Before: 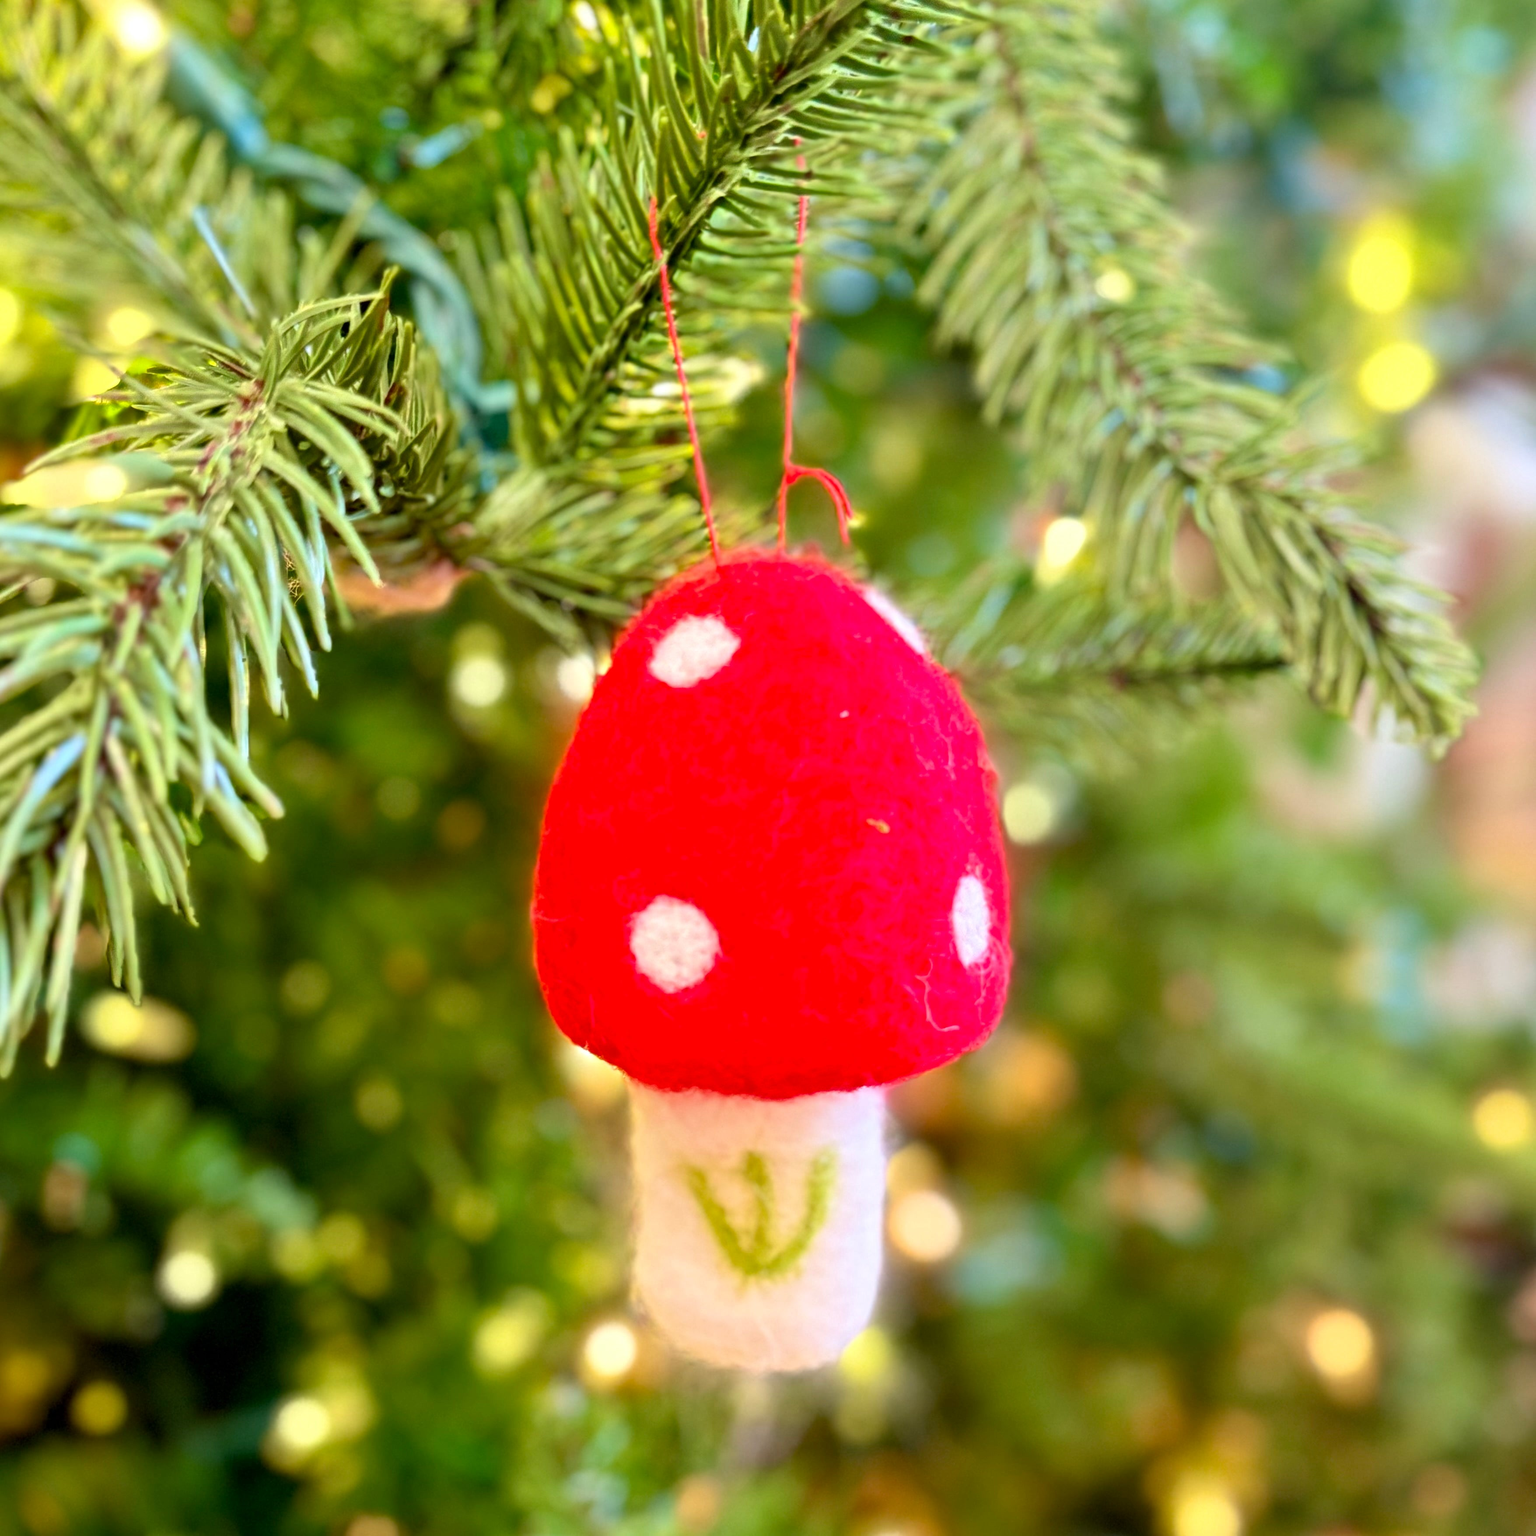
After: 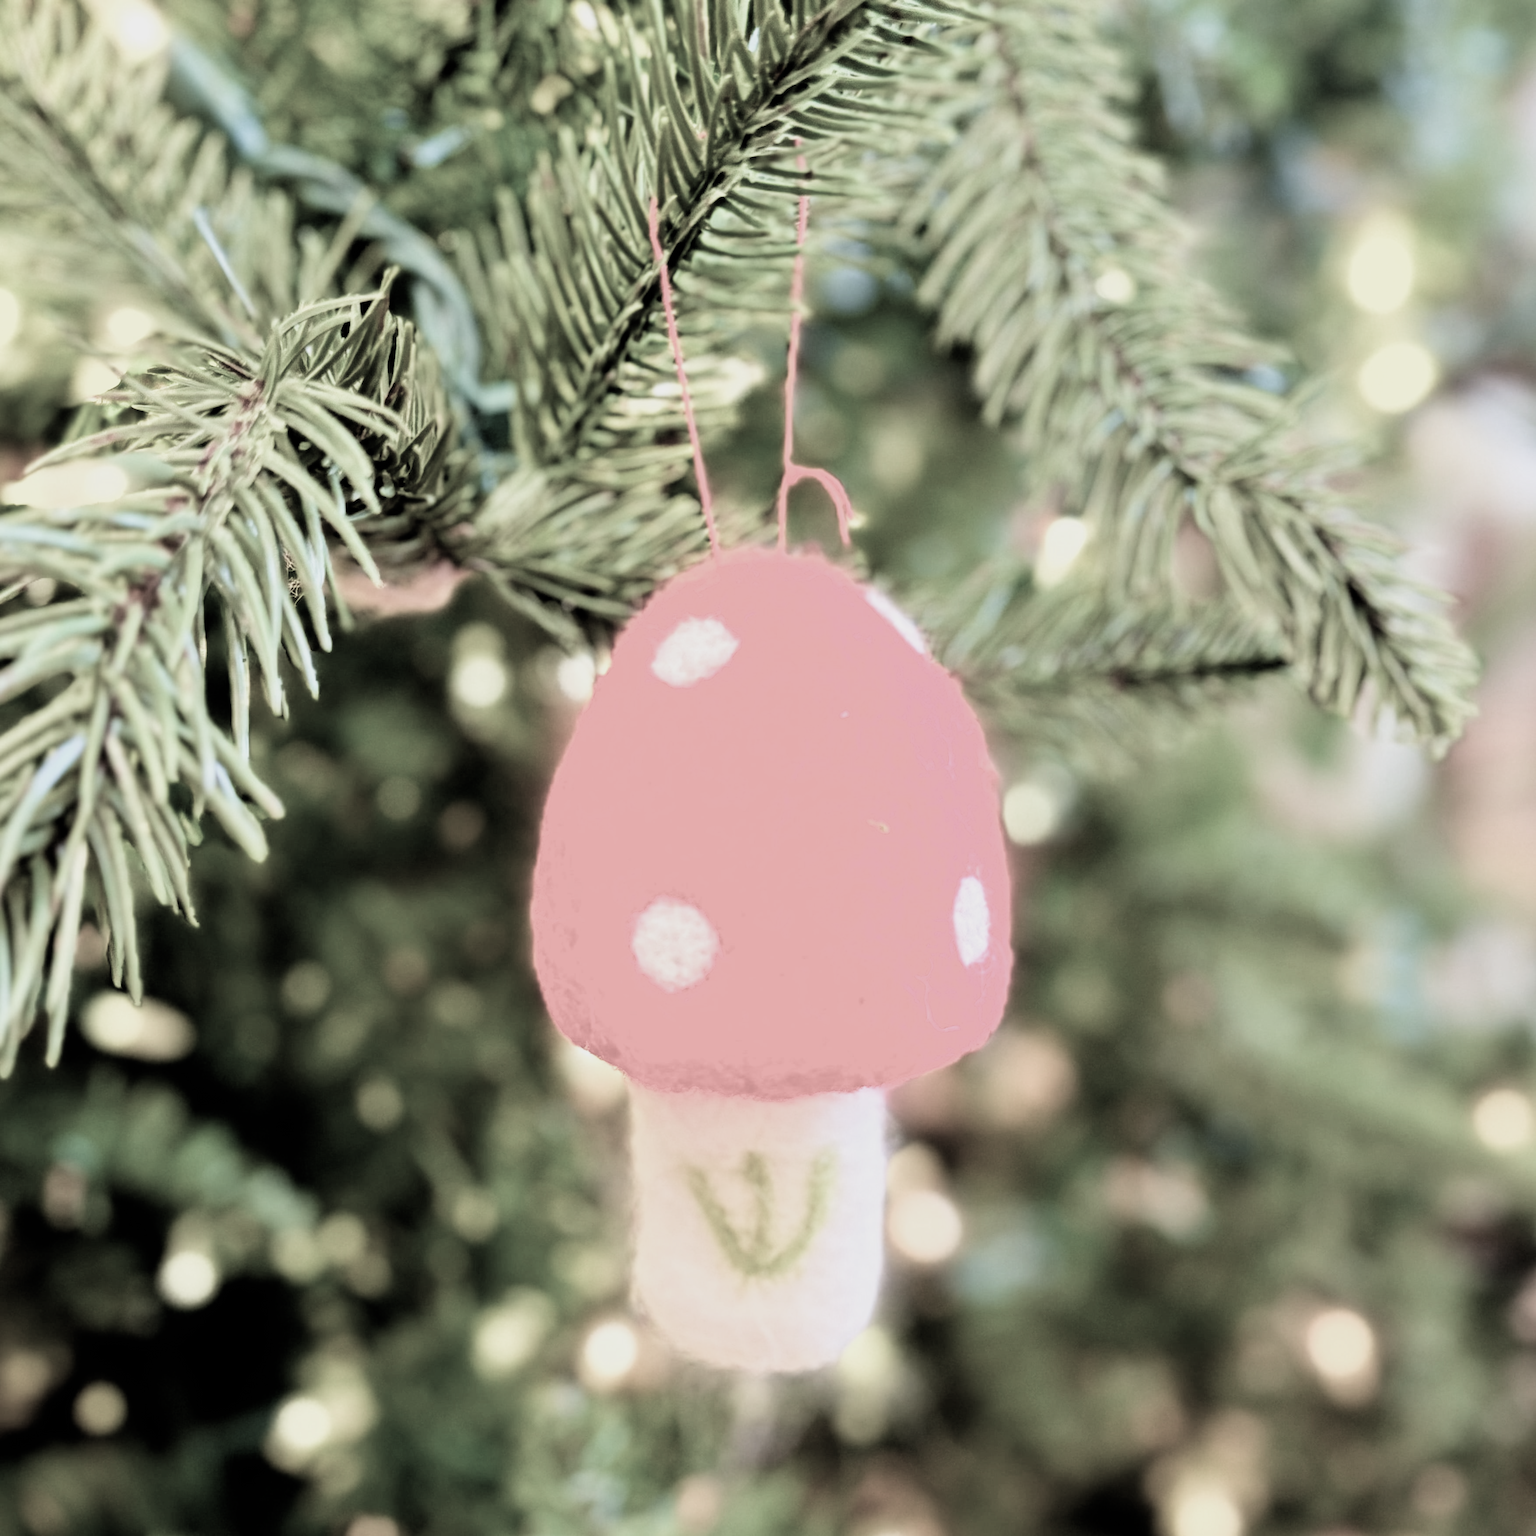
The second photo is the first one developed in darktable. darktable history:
filmic rgb: black relative exposure -5.14 EV, white relative exposure 3.55 EV, hardness 3.18, contrast 1.406, highlights saturation mix -29.01%, color science v4 (2020)
